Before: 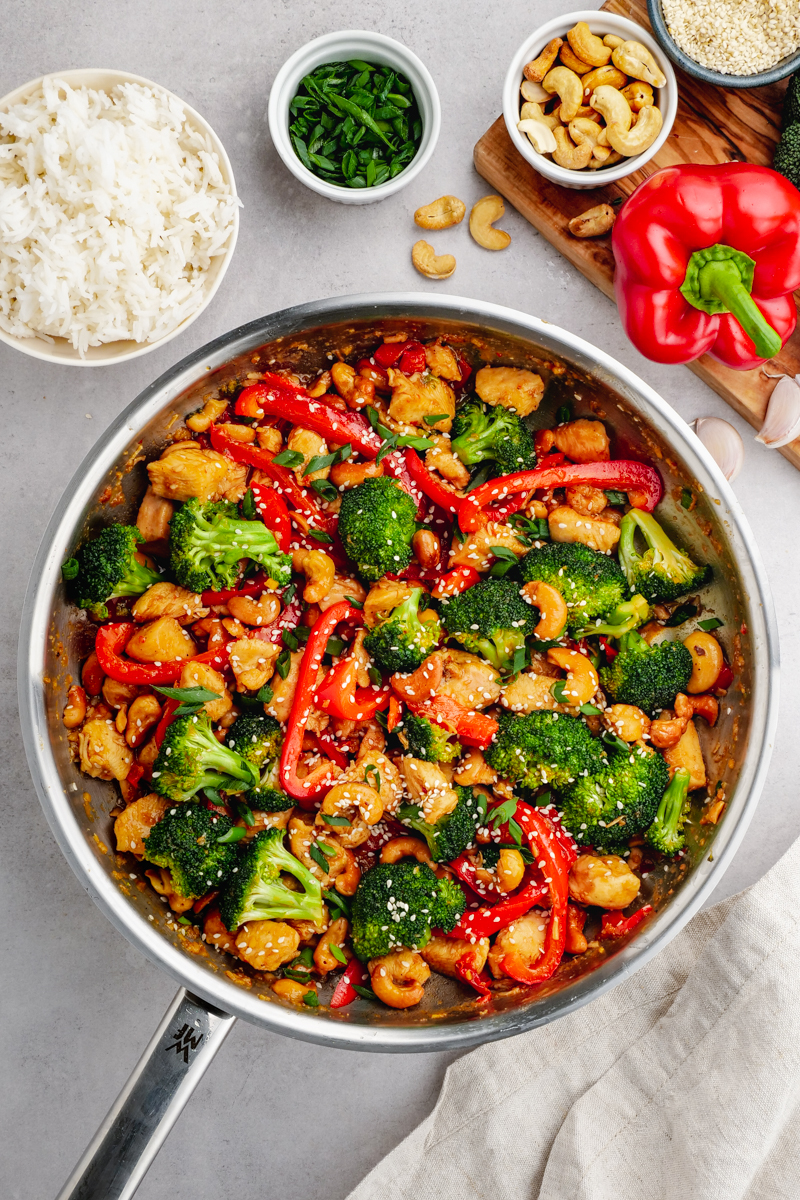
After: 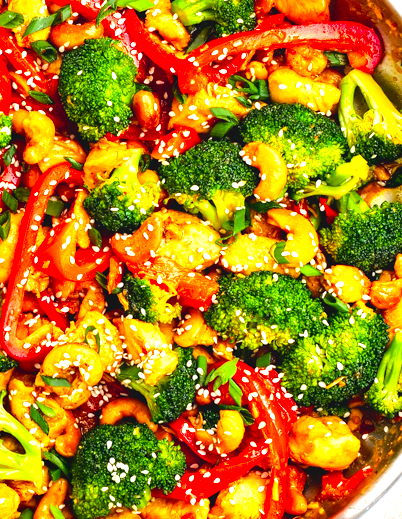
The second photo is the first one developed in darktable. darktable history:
exposure: black level correction 0, exposure 1.2 EV, compensate exposure bias true, compensate highlight preservation false
color balance rgb: perceptual saturation grading › global saturation 25%, global vibrance 20%
crop: left 35.03%, top 36.625%, right 14.663%, bottom 20.057%
